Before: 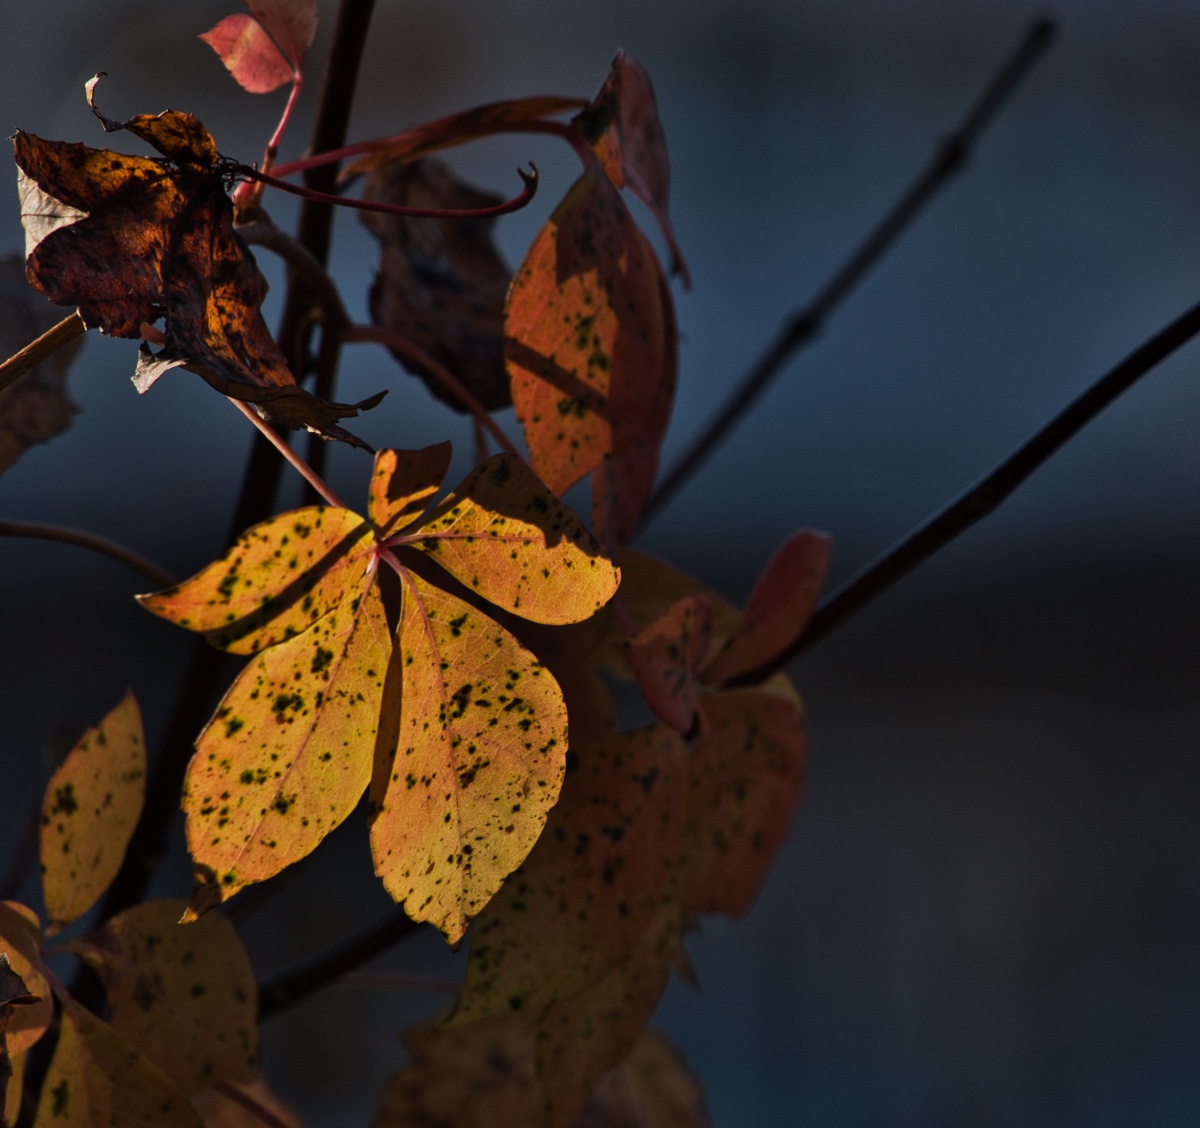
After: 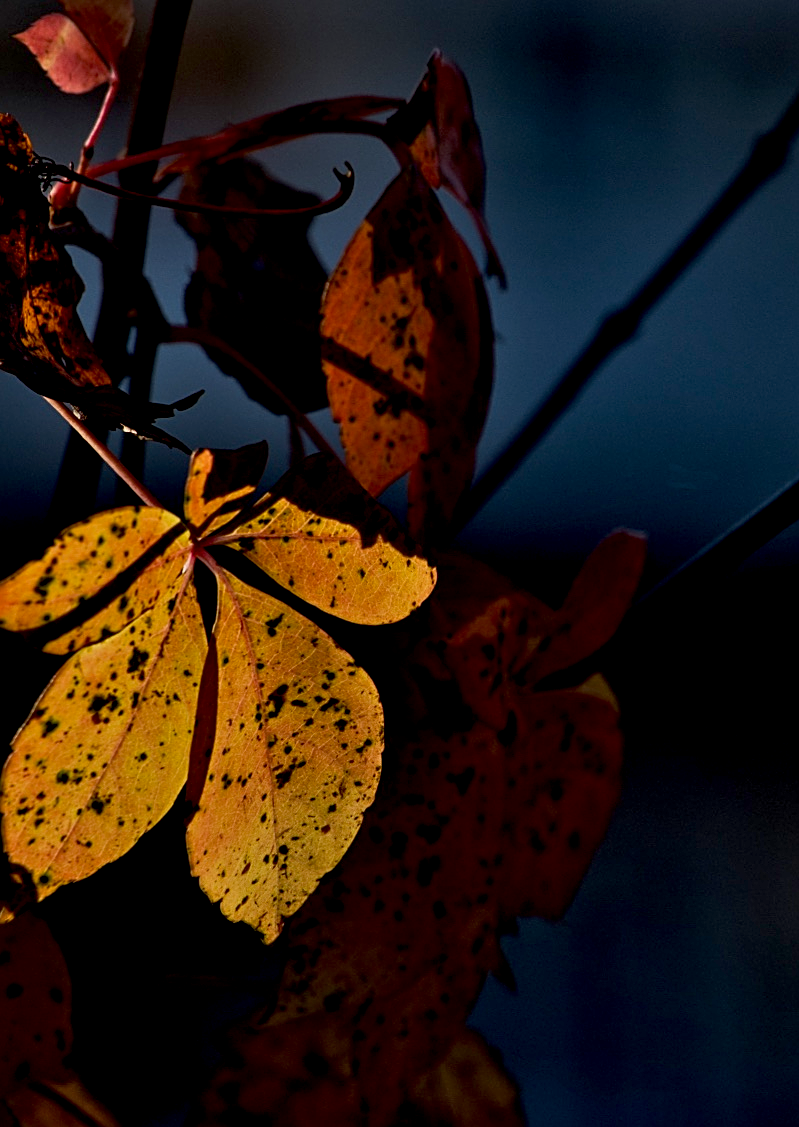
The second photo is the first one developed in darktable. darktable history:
crop and rotate: left 15.386%, right 18.024%
exposure: black level correction 0.017, exposure -0.007 EV, compensate highlight preservation false
sharpen: on, module defaults
